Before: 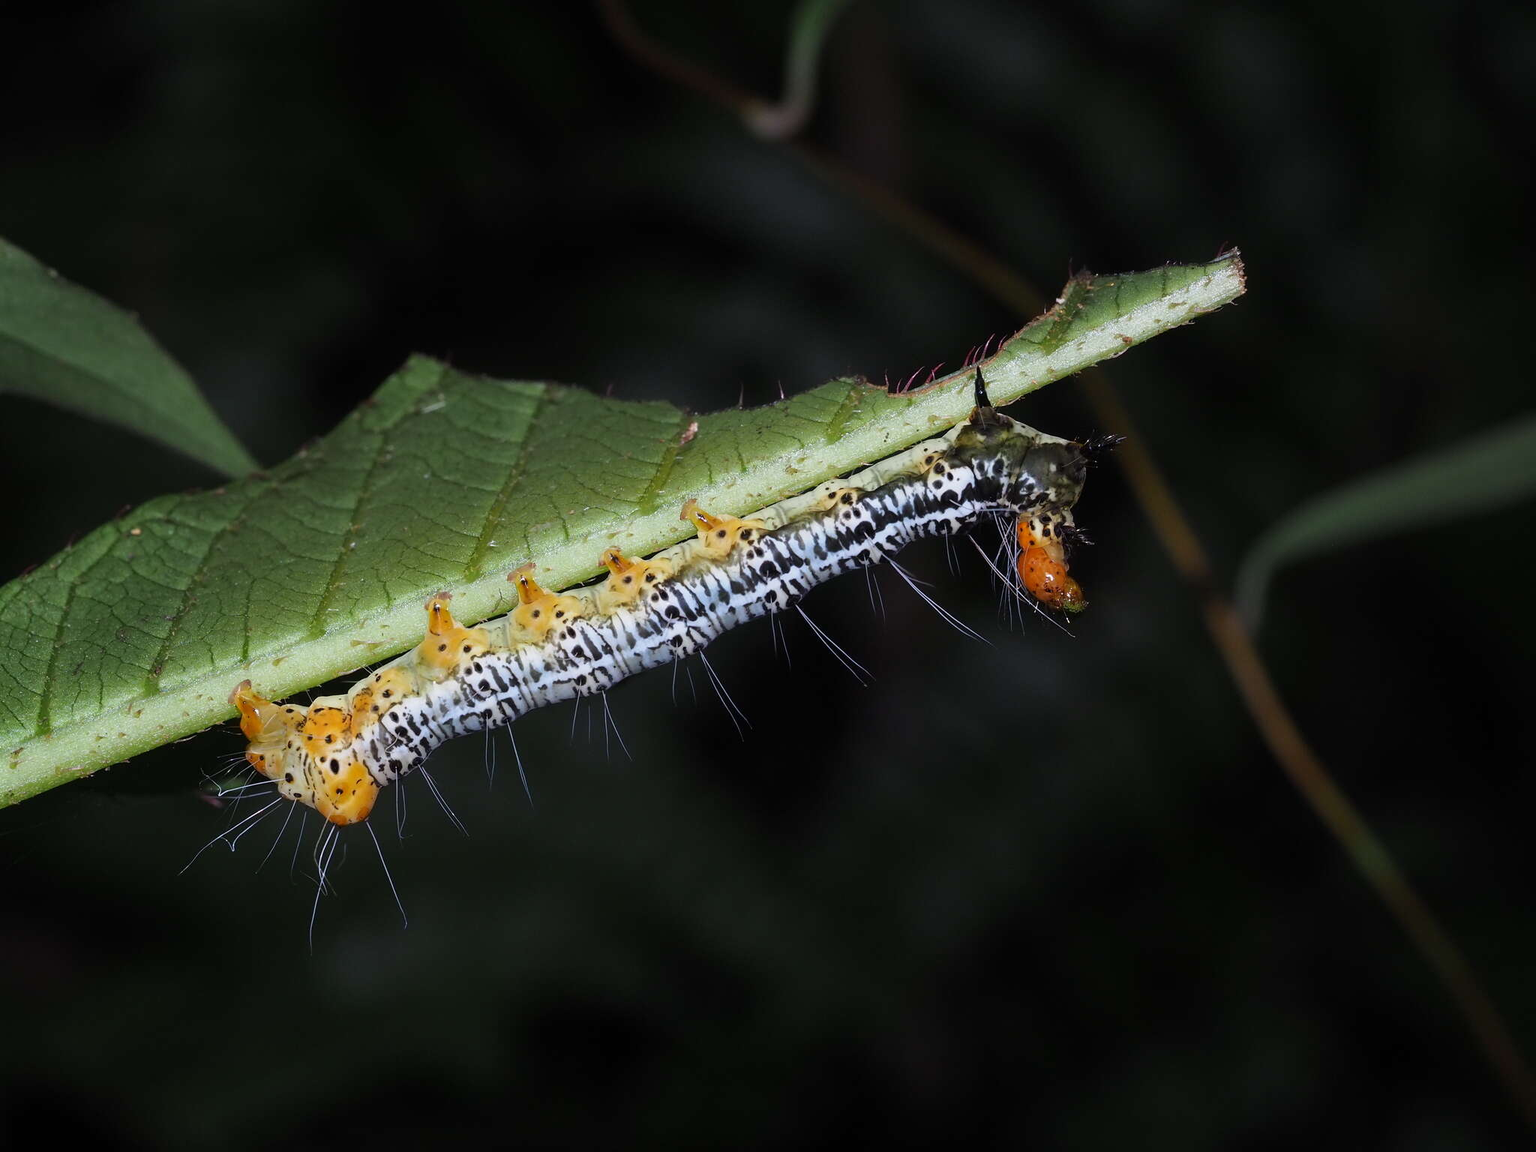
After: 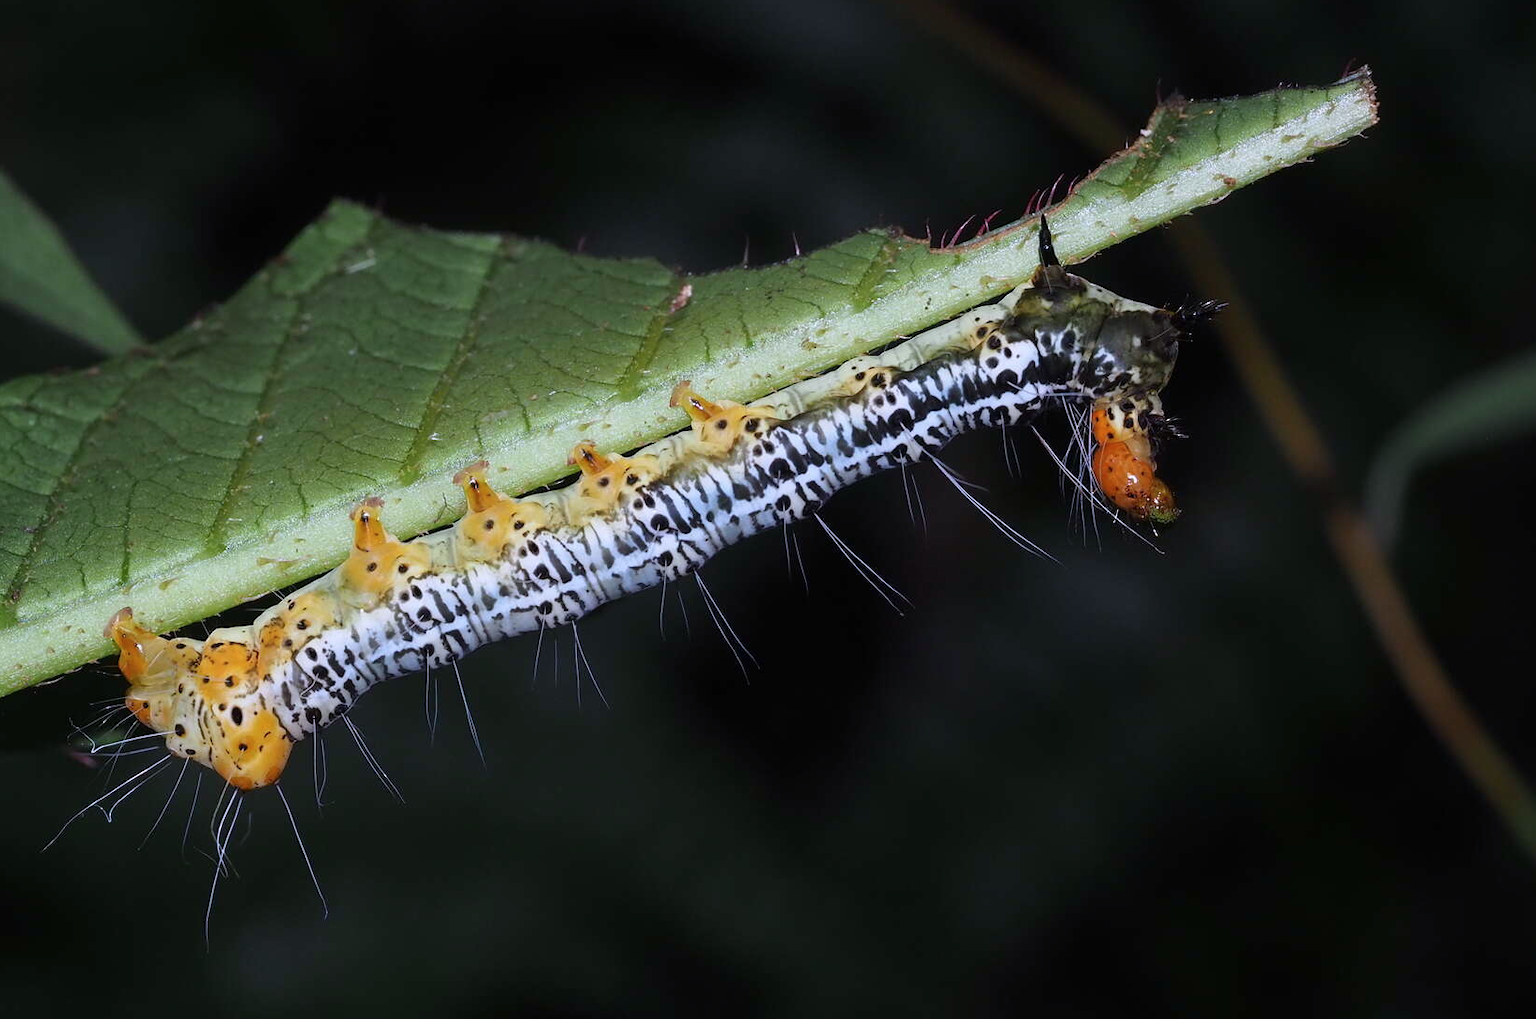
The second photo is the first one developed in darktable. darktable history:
color calibration: illuminant as shot in camera, x 0.358, y 0.373, temperature 4628.91 K
crop: left 9.495%, top 16.934%, right 10.646%, bottom 12.4%
